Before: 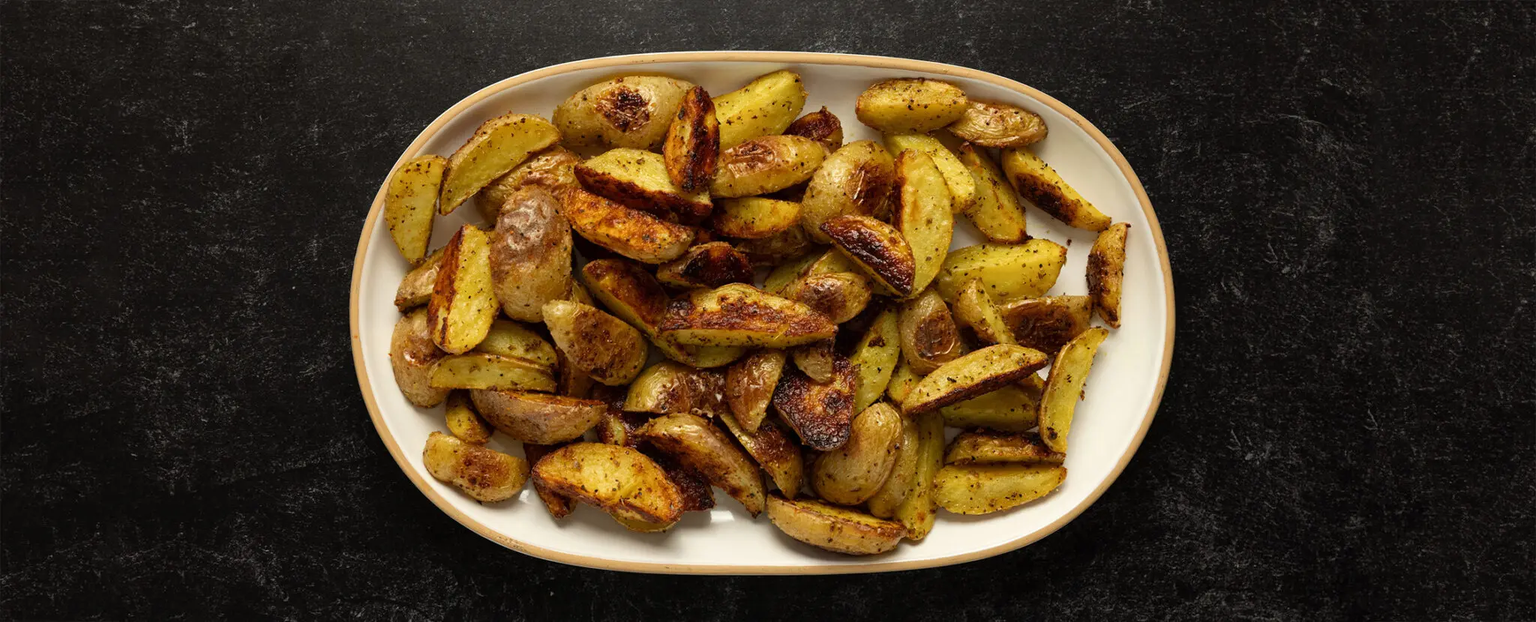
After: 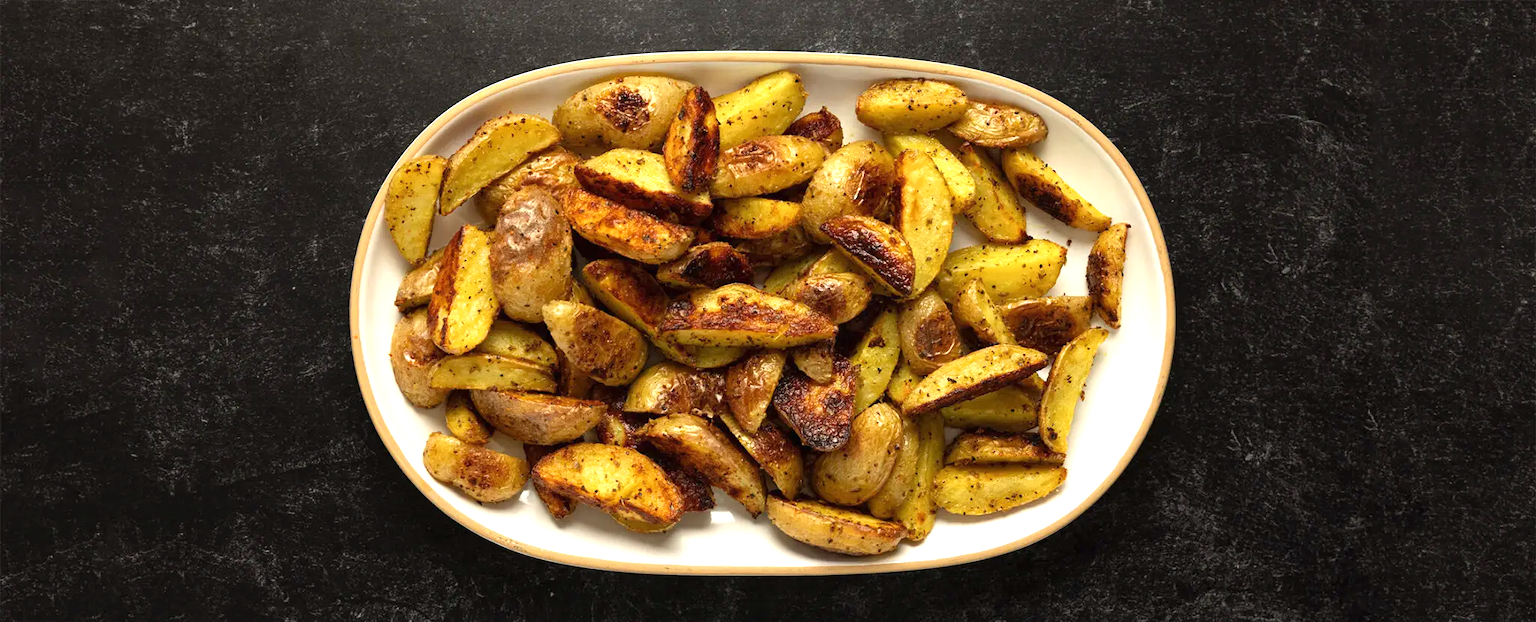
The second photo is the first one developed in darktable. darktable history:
exposure: black level correction 0, exposure 0.701 EV, compensate highlight preservation false
